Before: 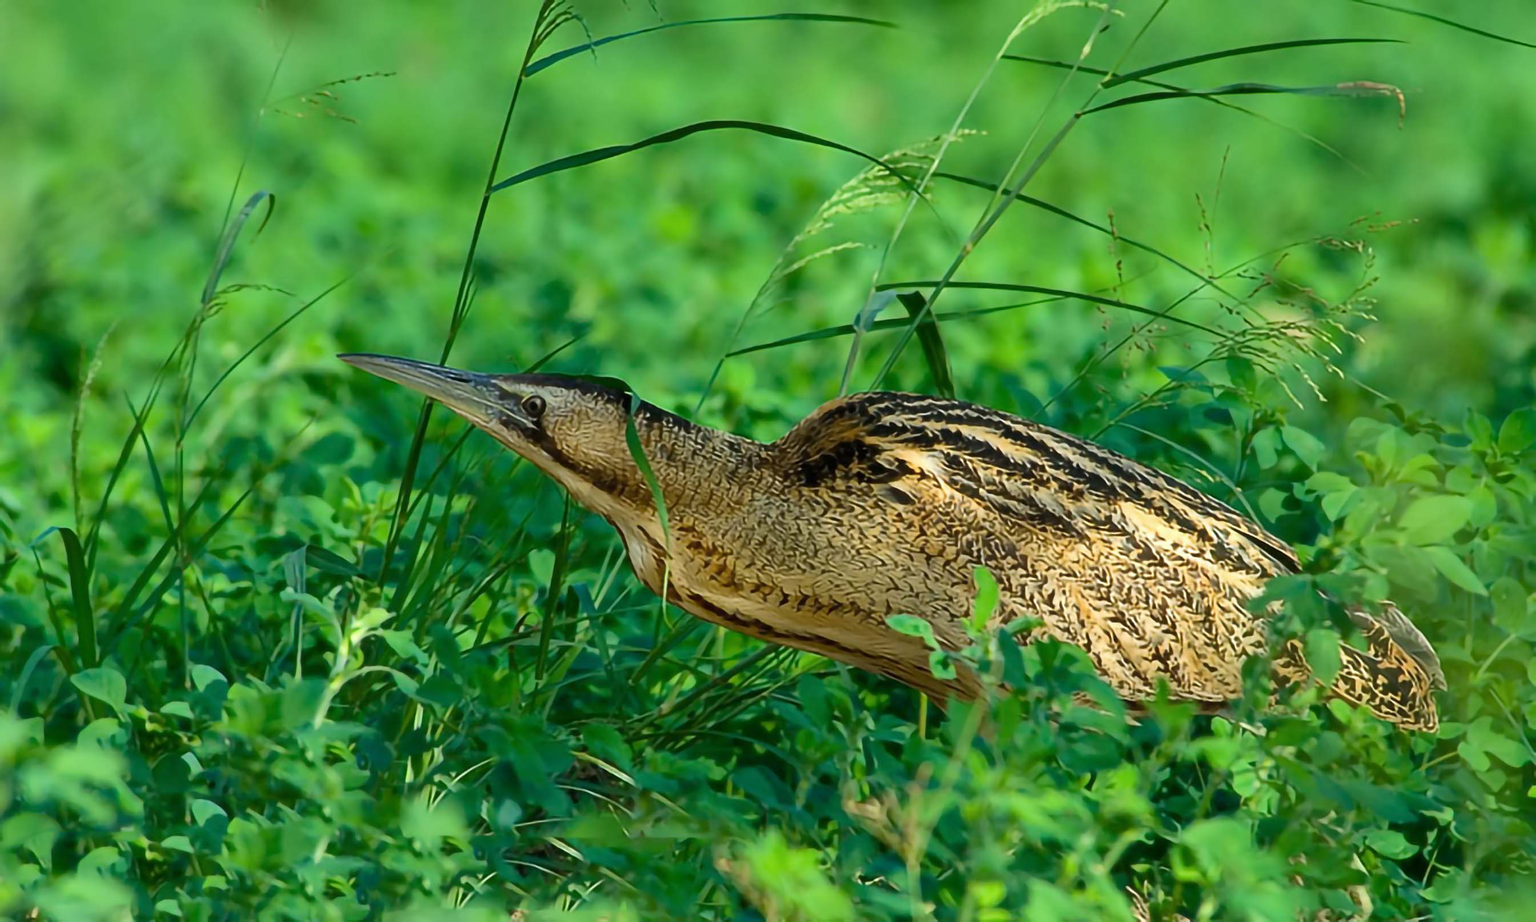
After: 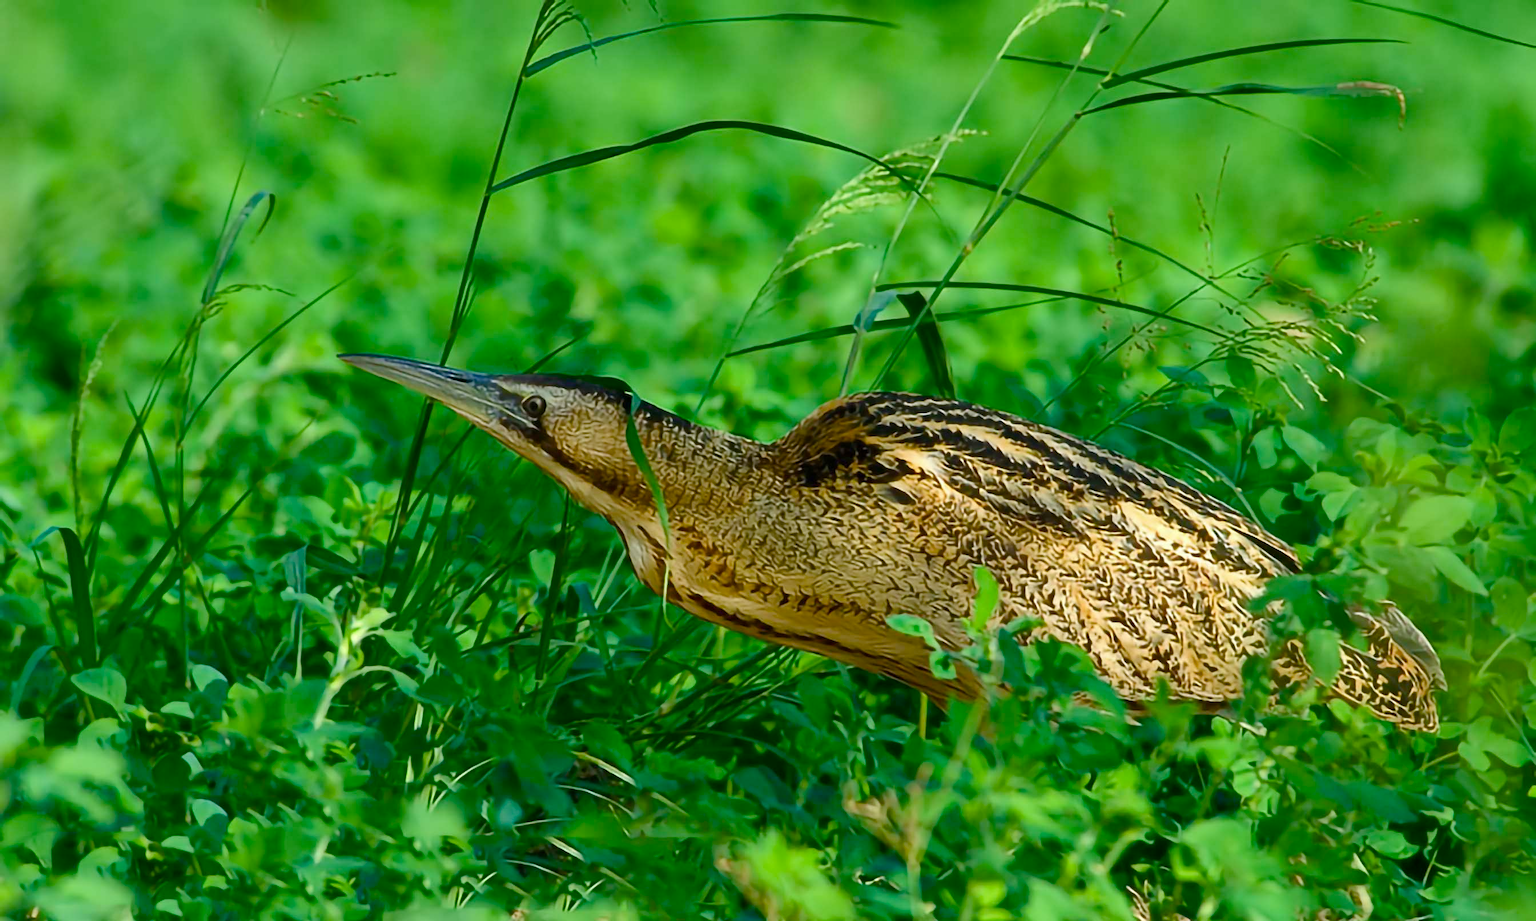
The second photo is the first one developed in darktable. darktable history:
color balance rgb: perceptual saturation grading › global saturation 20%, perceptual saturation grading › highlights -24.991%, perceptual saturation grading › shadows 49.606%
